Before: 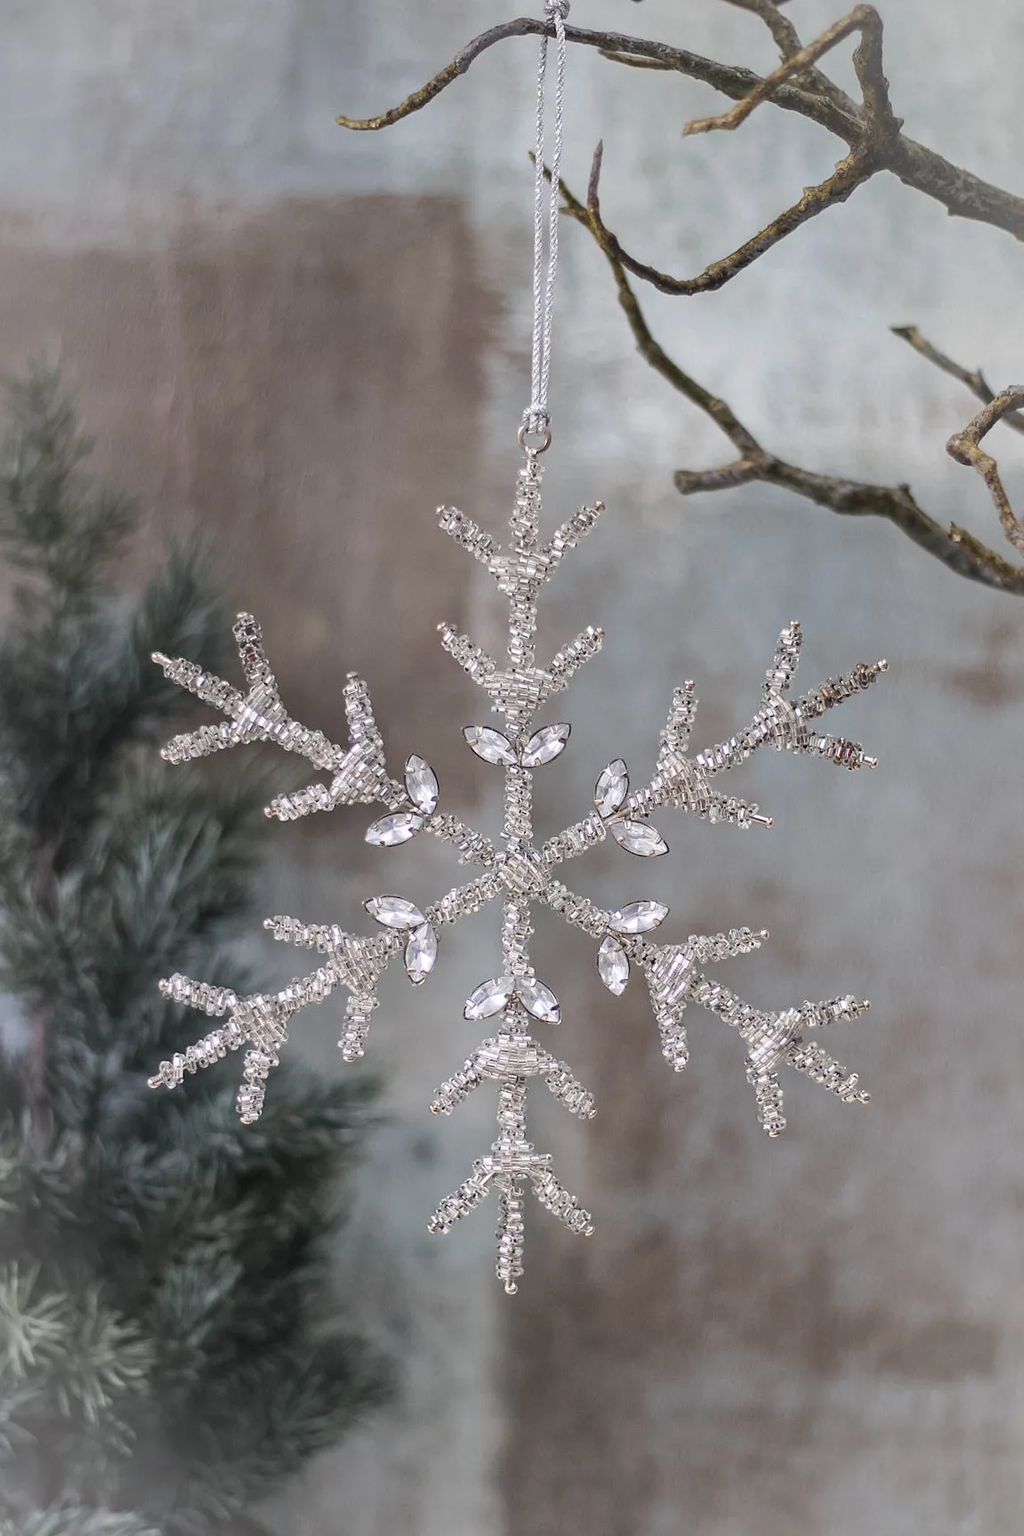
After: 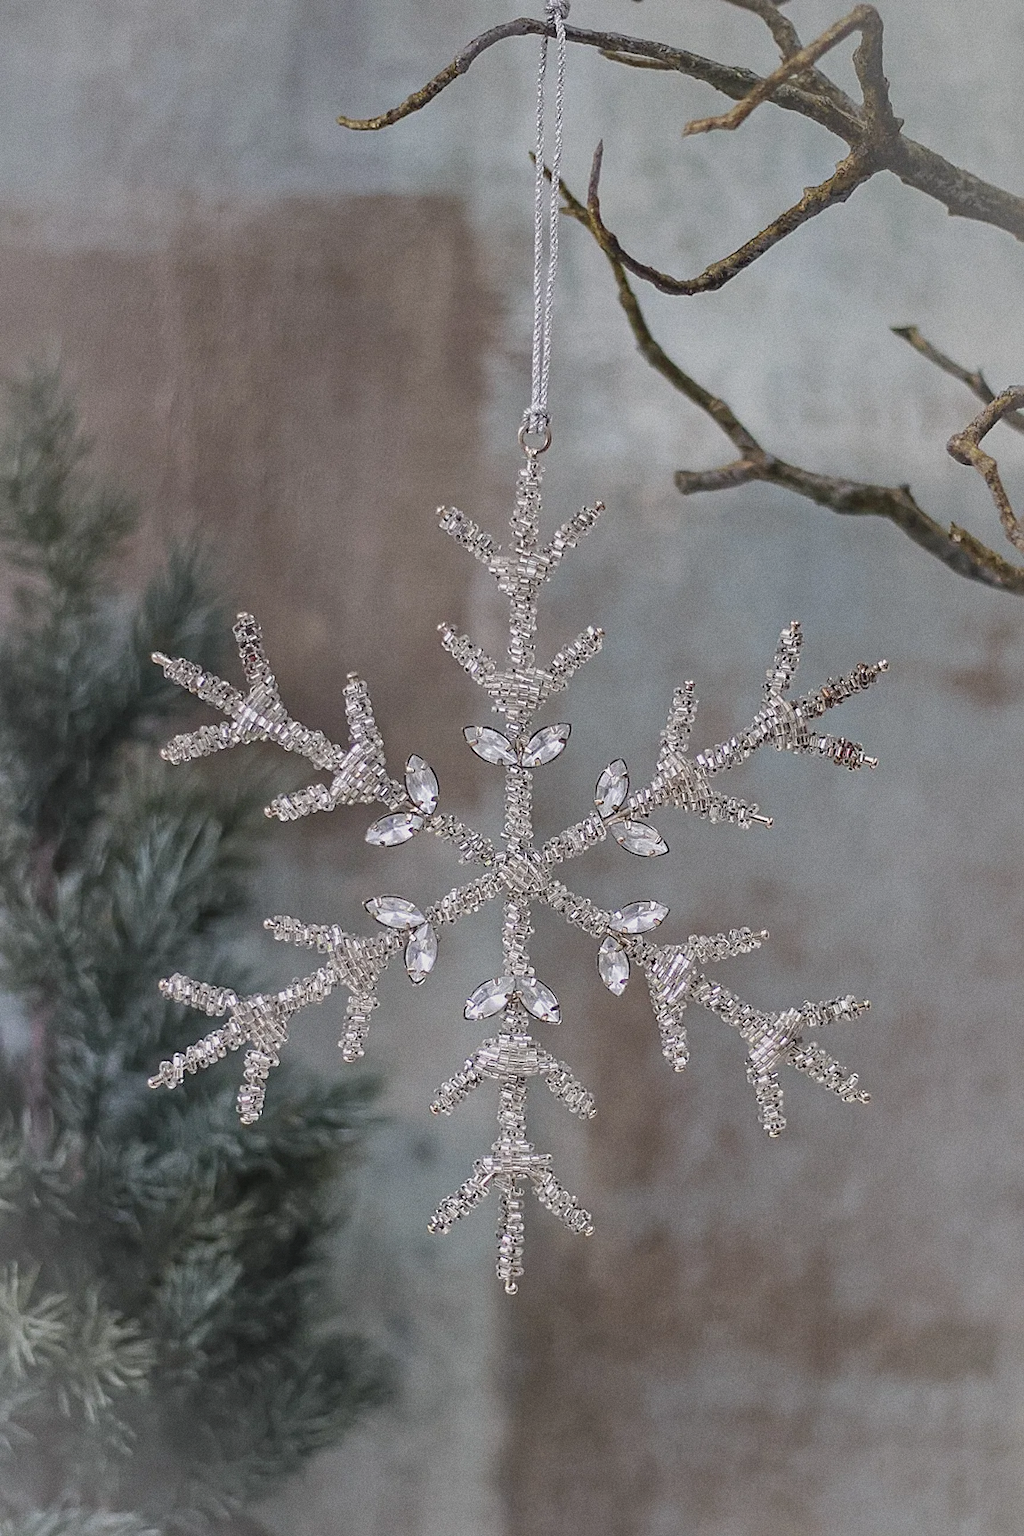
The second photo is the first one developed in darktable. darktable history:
sharpen: on, module defaults
tone equalizer: -8 EV 0.25 EV, -7 EV 0.417 EV, -6 EV 0.417 EV, -5 EV 0.25 EV, -3 EV -0.25 EV, -2 EV -0.417 EV, -1 EV -0.417 EV, +0 EV -0.25 EV, edges refinement/feathering 500, mask exposure compensation -1.57 EV, preserve details guided filter
grain: on, module defaults
